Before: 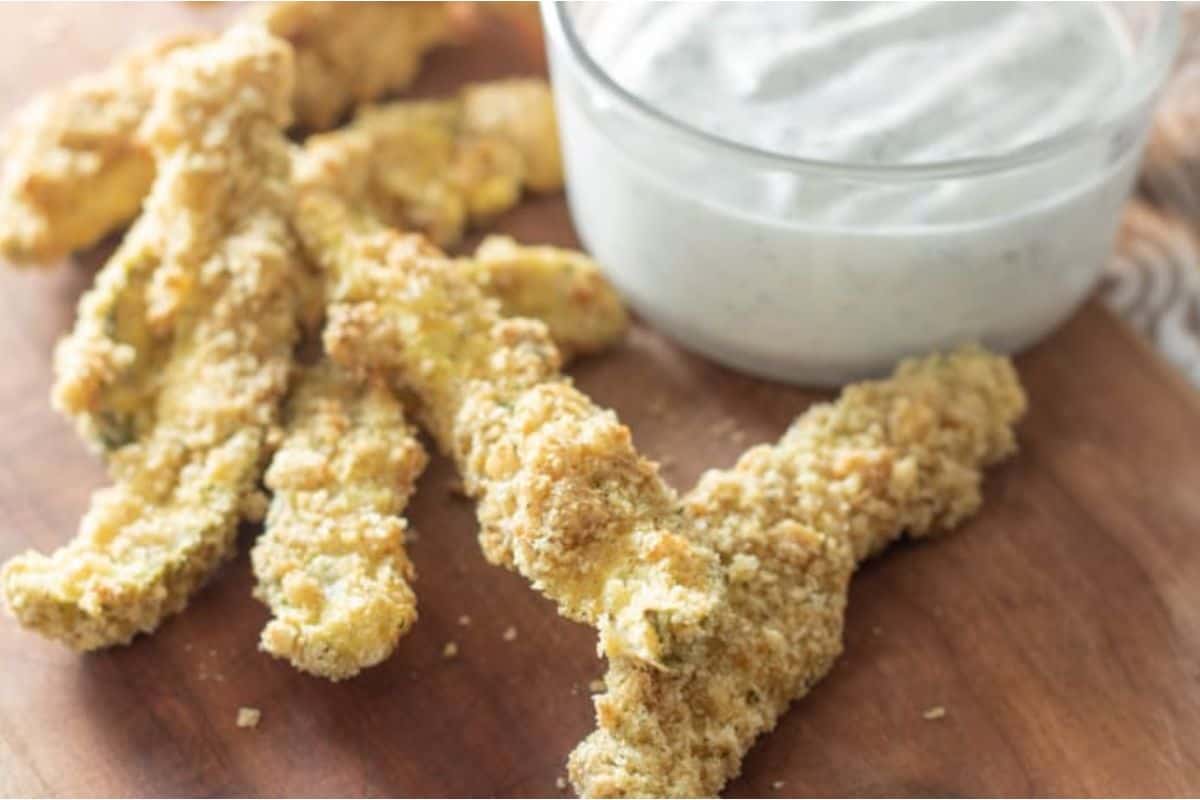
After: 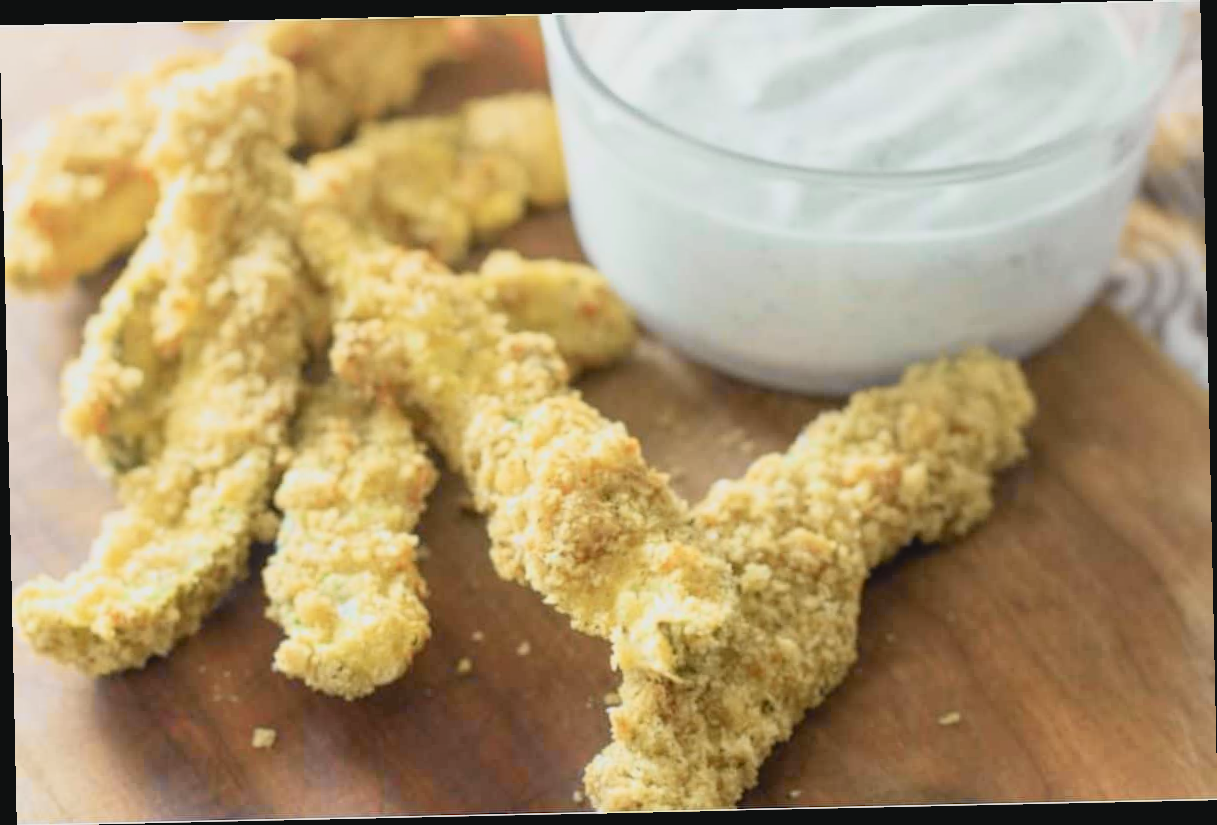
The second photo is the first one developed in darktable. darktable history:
tone curve: curves: ch0 [(0, 0.022) (0.114, 0.088) (0.282, 0.316) (0.446, 0.511) (0.613, 0.693) (0.786, 0.843) (0.999, 0.949)]; ch1 [(0, 0) (0.395, 0.343) (0.463, 0.427) (0.486, 0.474) (0.503, 0.5) (0.535, 0.522) (0.555, 0.546) (0.594, 0.614) (0.755, 0.793) (1, 1)]; ch2 [(0, 0) (0.369, 0.388) (0.449, 0.431) (0.501, 0.5) (0.528, 0.517) (0.561, 0.59) (0.612, 0.646) (0.697, 0.721) (1, 1)], color space Lab, independent channels, preserve colors none
contrast brightness saturation: contrast -0.1, saturation -0.1
rotate and perspective: rotation -1.24°, automatic cropping off
